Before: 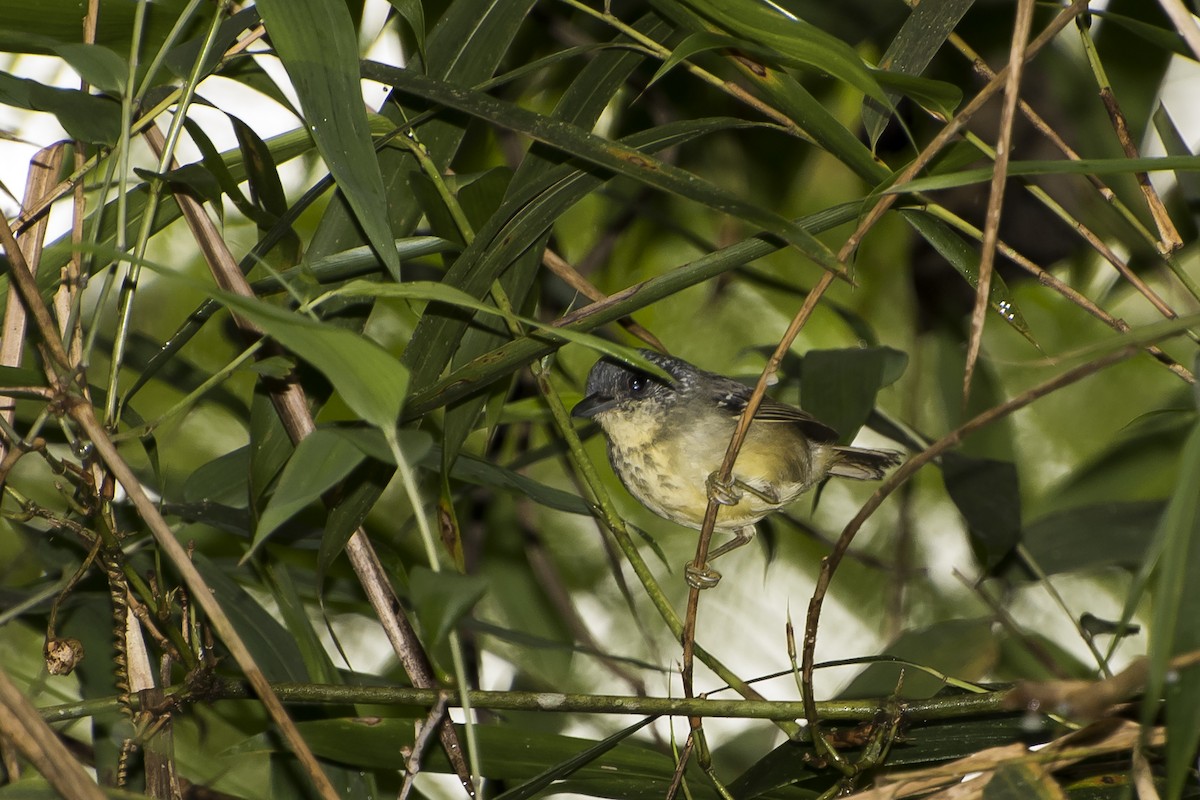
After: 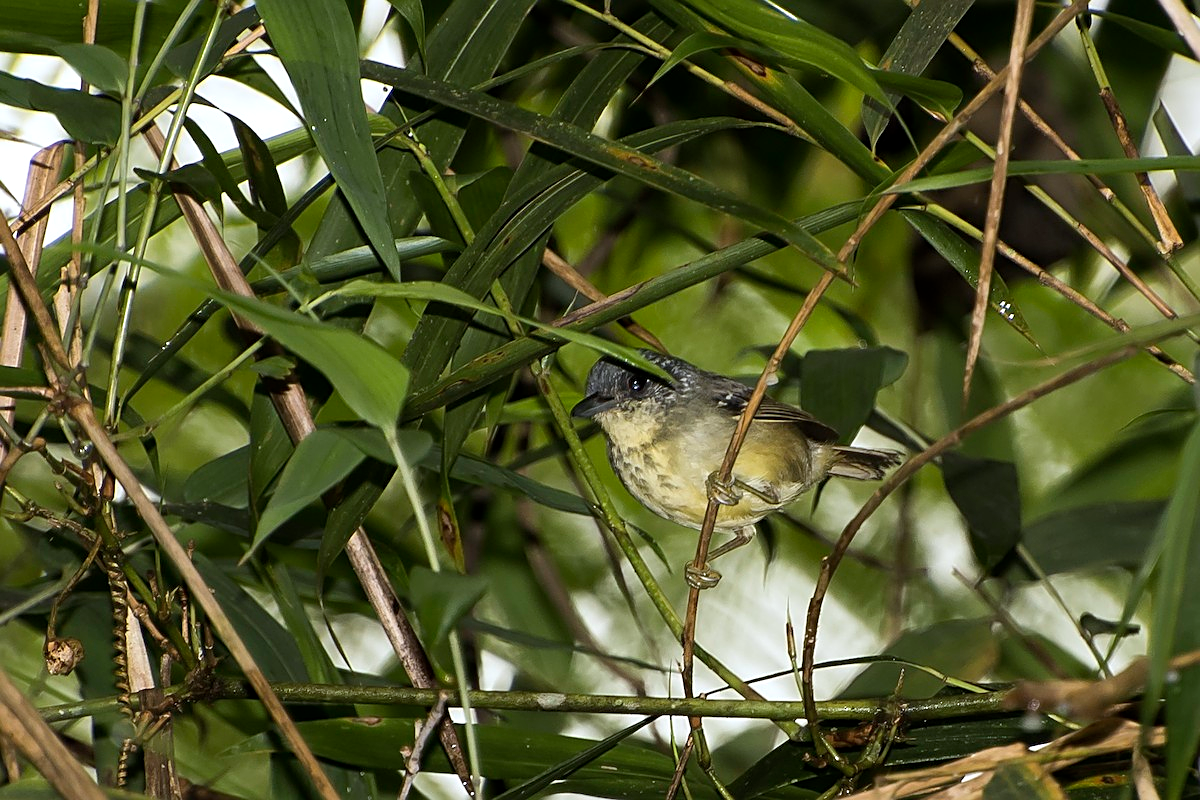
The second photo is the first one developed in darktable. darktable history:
white balance: red 0.974, blue 1.044
exposure: exposure 0.15 EV, compensate highlight preservation false
sharpen: on, module defaults
